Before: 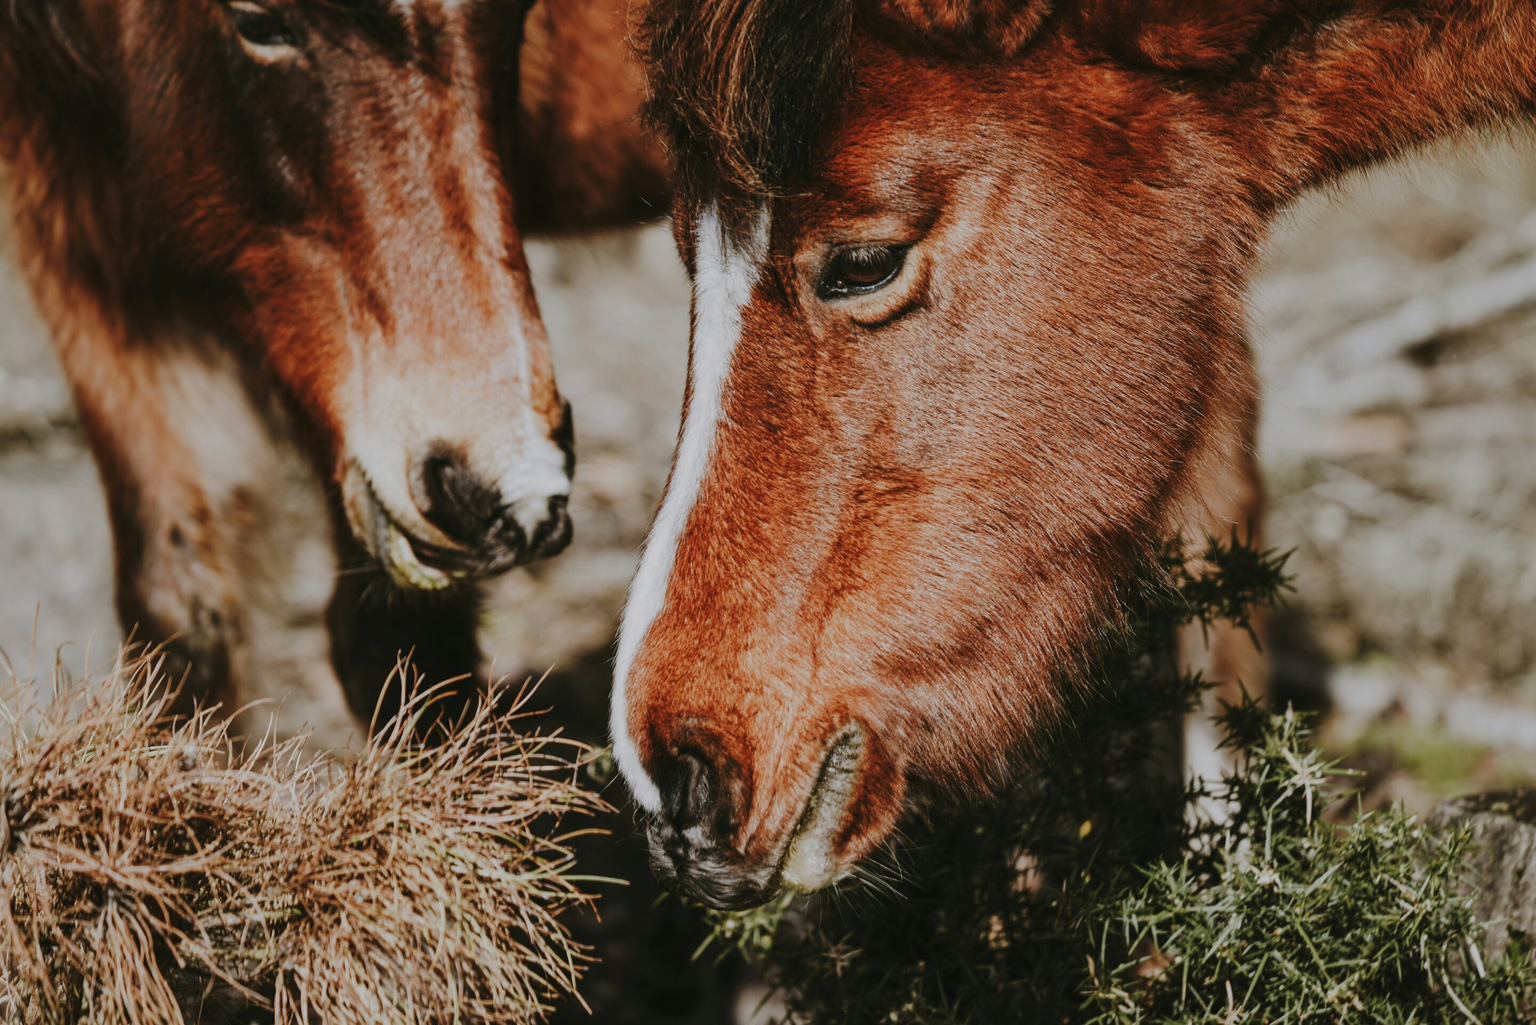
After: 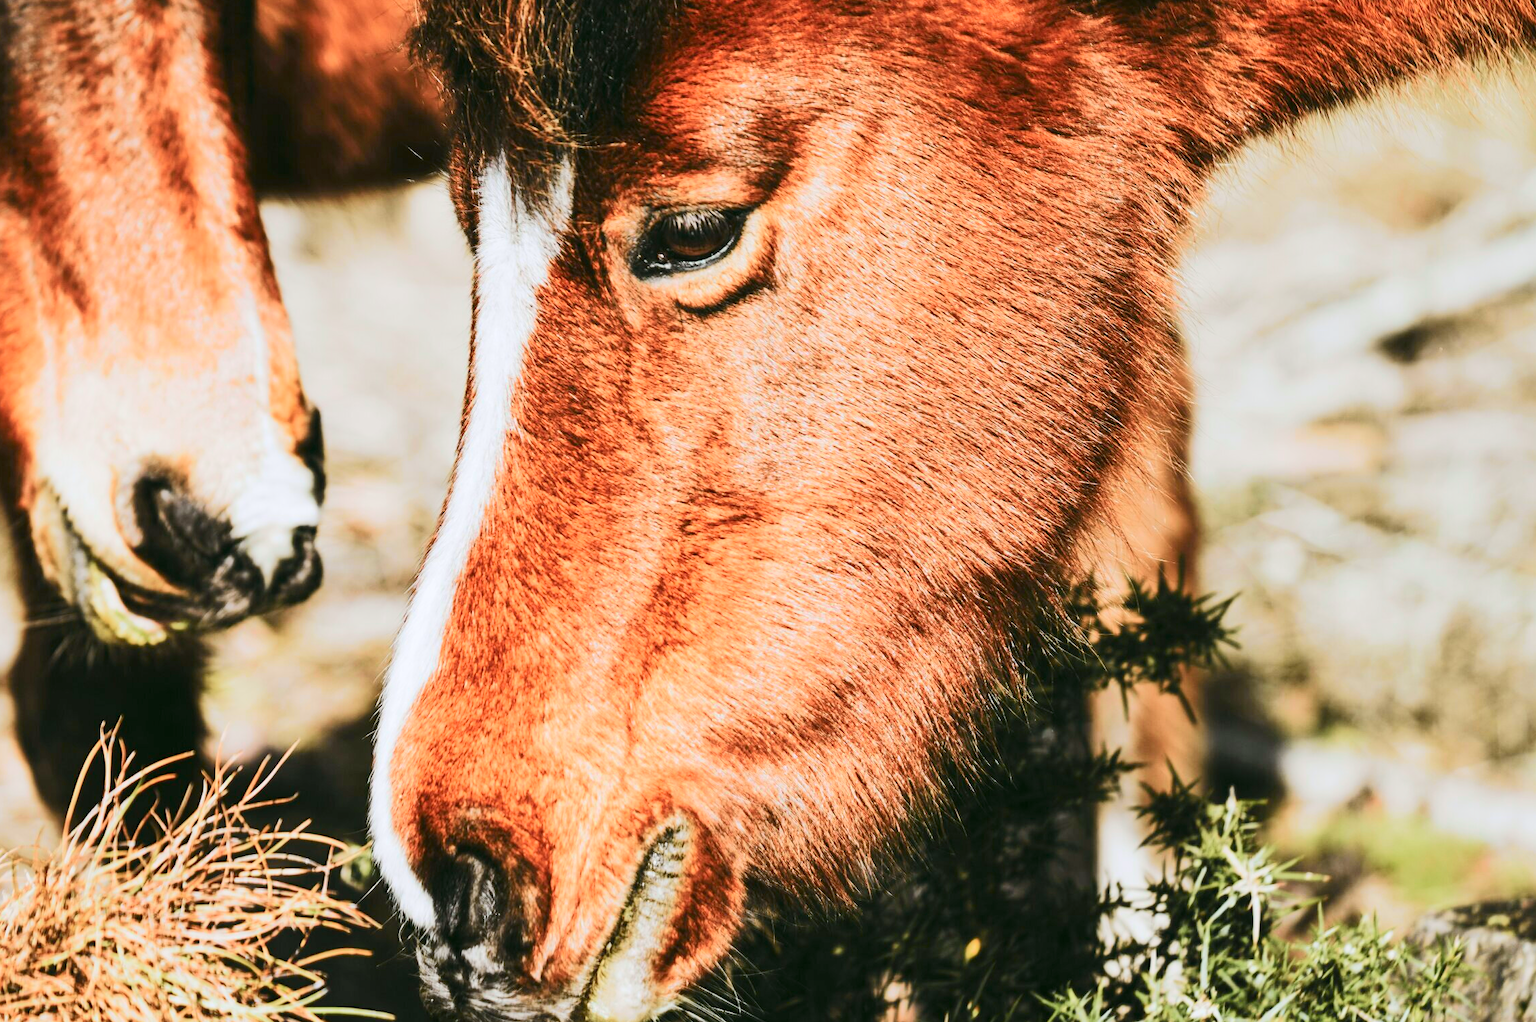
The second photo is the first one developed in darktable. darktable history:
tone curve: curves: ch0 [(0, 0.017) (0.091, 0.04) (0.296, 0.276) (0.439, 0.482) (0.64, 0.729) (0.785, 0.817) (0.995, 0.917)]; ch1 [(0, 0) (0.384, 0.365) (0.463, 0.447) (0.486, 0.474) (0.503, 0.497) (0.526, 0.52) (0.555, 0.564) (0.578, 0.589) (0.638, 0.66) (0.766, 0.773) (1, 1)]; ch2 [(0, 0) (0.374, 0.344) (0.446, 0.443) (0.501, 0.509) (0.528, 0.522) (0.569, 0.593) (0.61, 0.646) (0.666, 0.688) (1, 1)], color space Lab, independent channels, preserve colors none
exposure: black level correction 0, exposure 1.2 EV, compensate highlight preservation false
white balance: red 1.004, blue 1.024
crop and rotate: left 20.74%, top 7.912%, right 0.375%, bottom 13.378%
